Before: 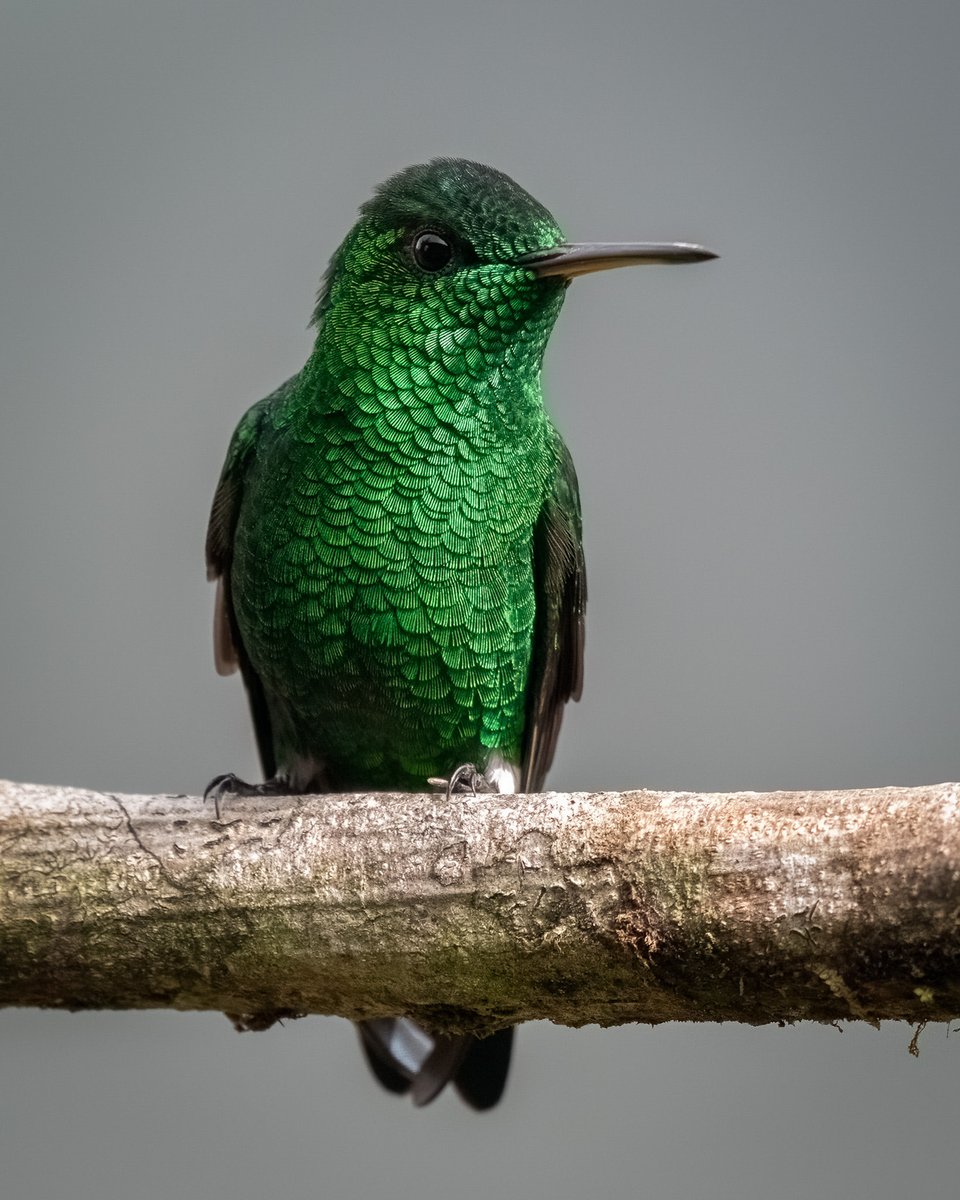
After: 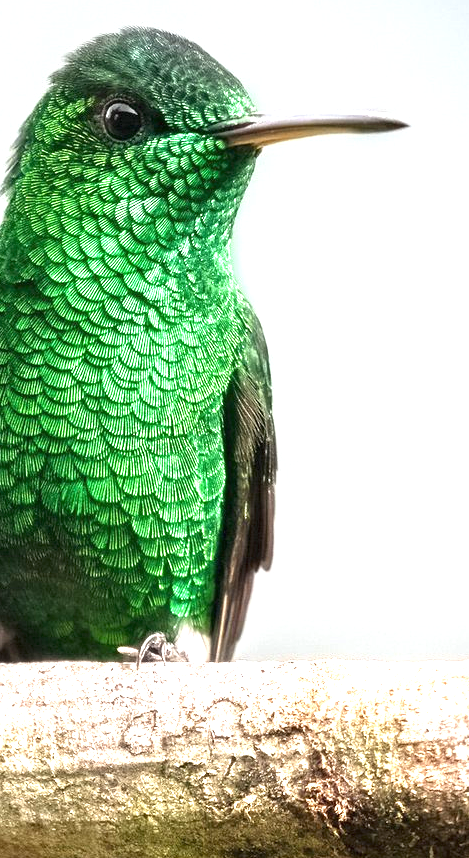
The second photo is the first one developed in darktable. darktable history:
exposure: black level correction 0, exposure 1.92 EV, compensate highlight preservation false
crop: left 32.297%, top 10.963%, right 18.8%, bottom 17.536%
